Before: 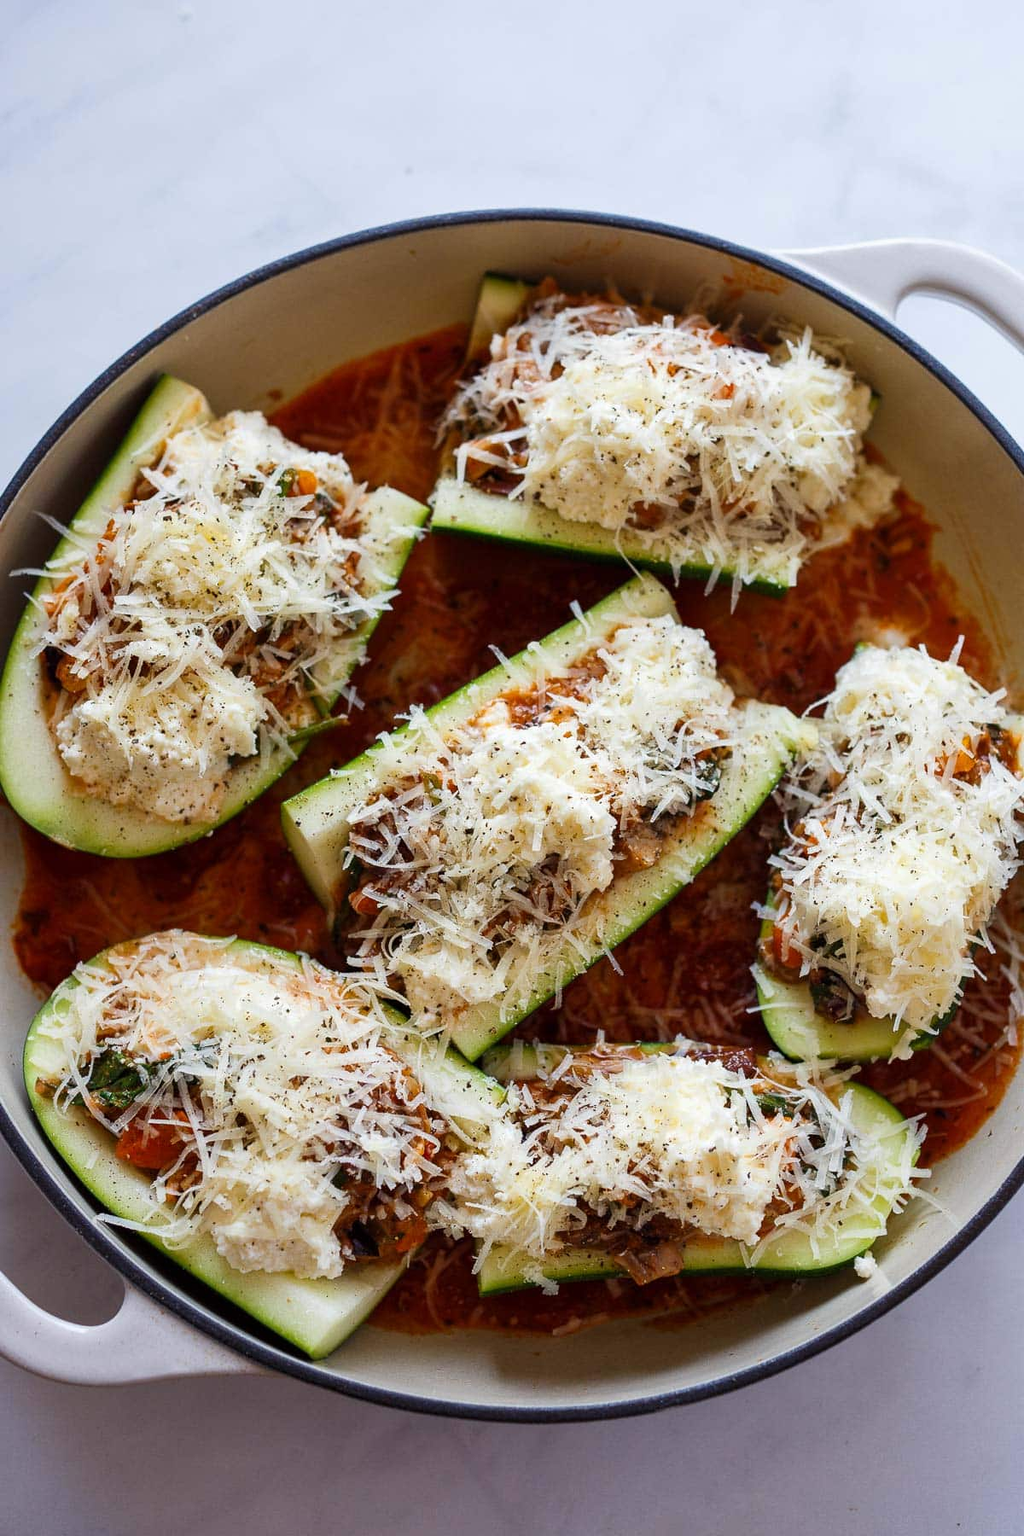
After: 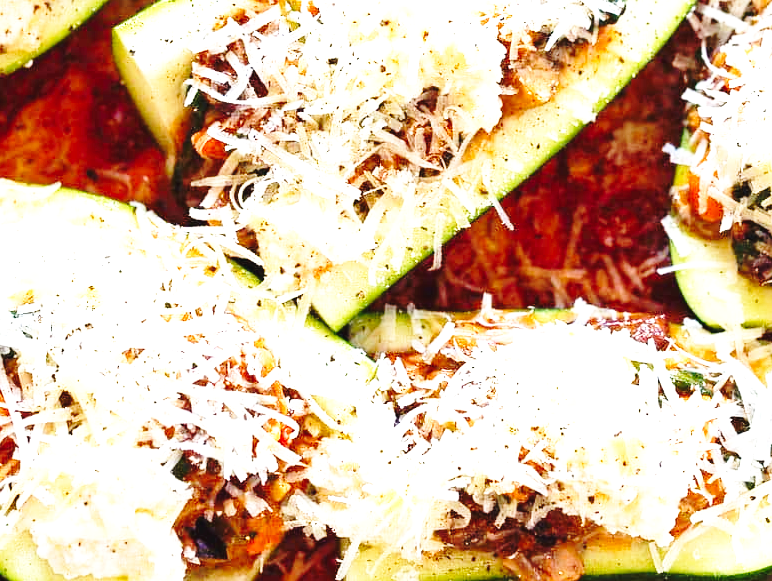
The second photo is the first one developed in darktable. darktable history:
crop: left 18.119%, top 50.754%, right 17.481%, bottom 16.92%
base curve: curves: ch0 [(0, 0) (0.032, 0.037) (0.105, 0.228) (0.435, 0.76) (0.856, 0.983) (1, 1)], preserve colors none
exposure: black level correction -0.002, exposure 1.342 EV, compensate highlight preservation false
